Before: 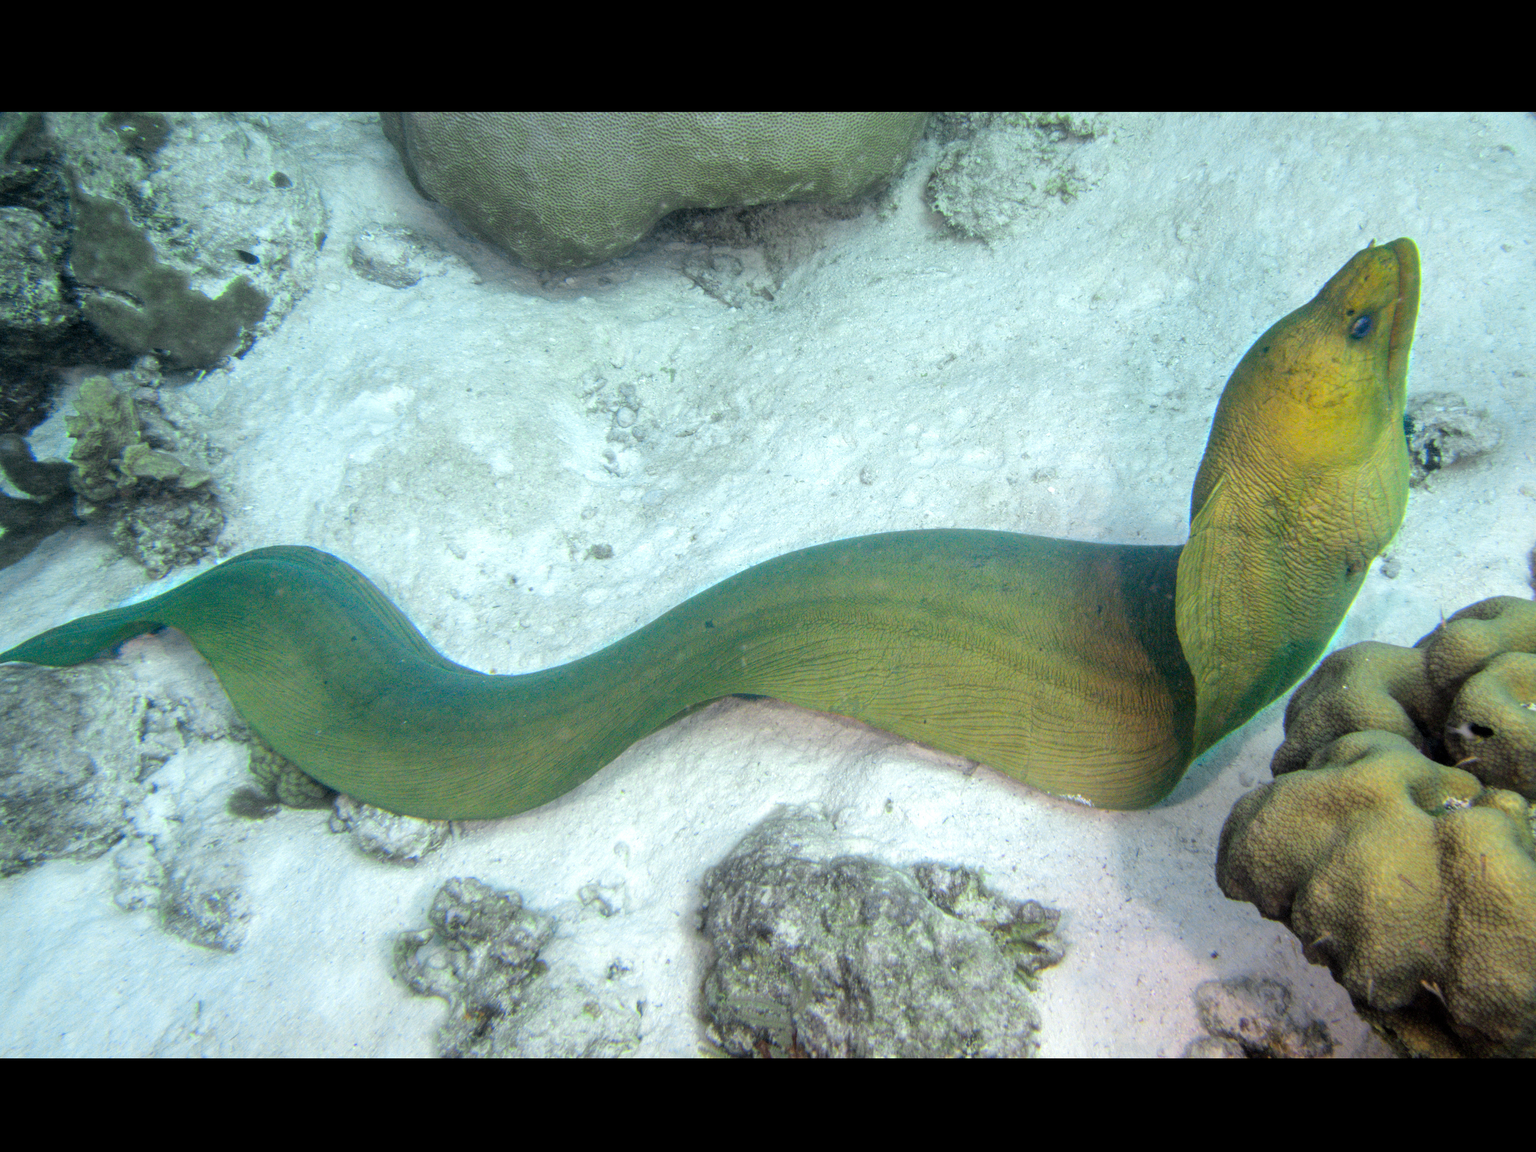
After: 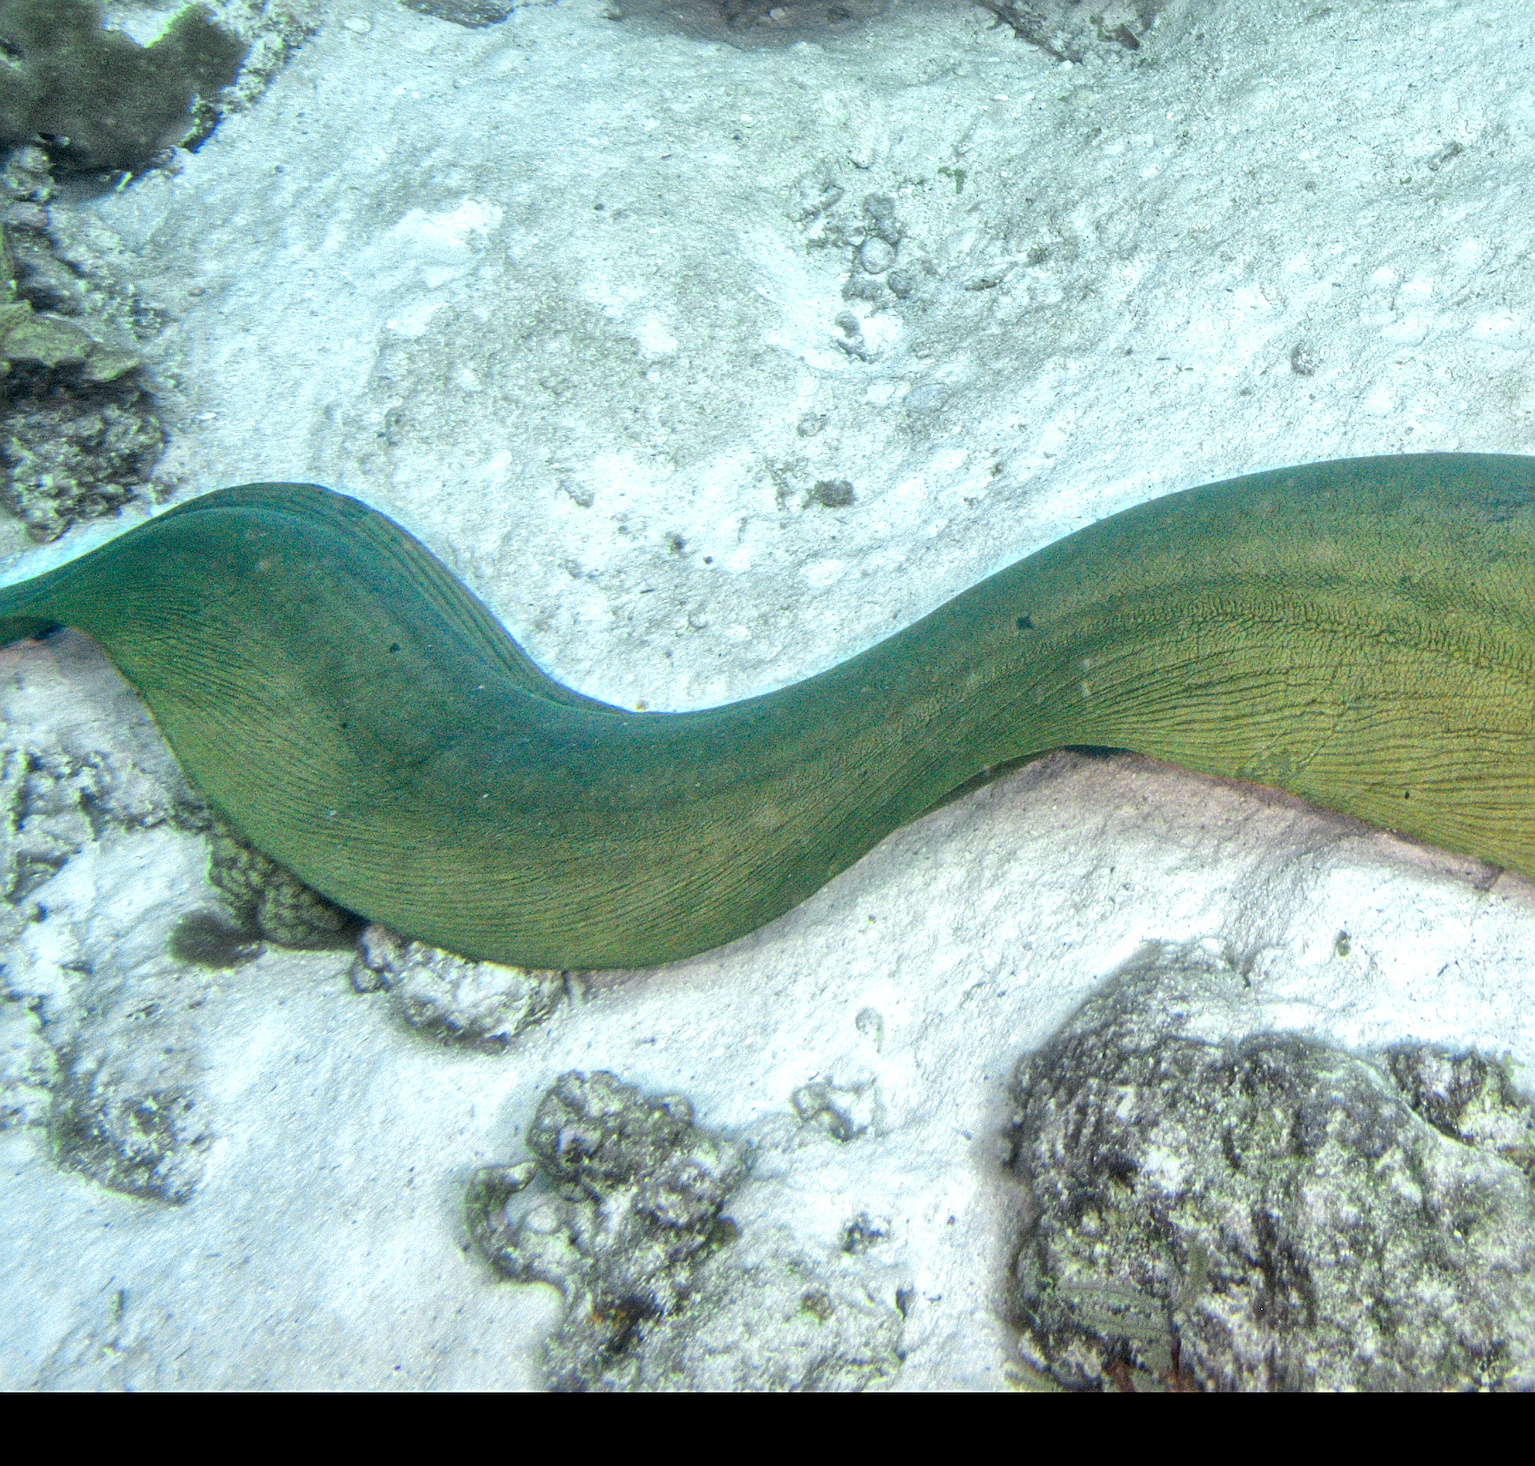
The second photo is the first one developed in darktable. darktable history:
crop: left 8.584%, top 23.729%, right 34.997%, bottom 4.473%
sharpen: amount 0.492
local contrast: mode bilateral grid, contrast 19, coarseness 49, detail 172%, midtone range 0.2
